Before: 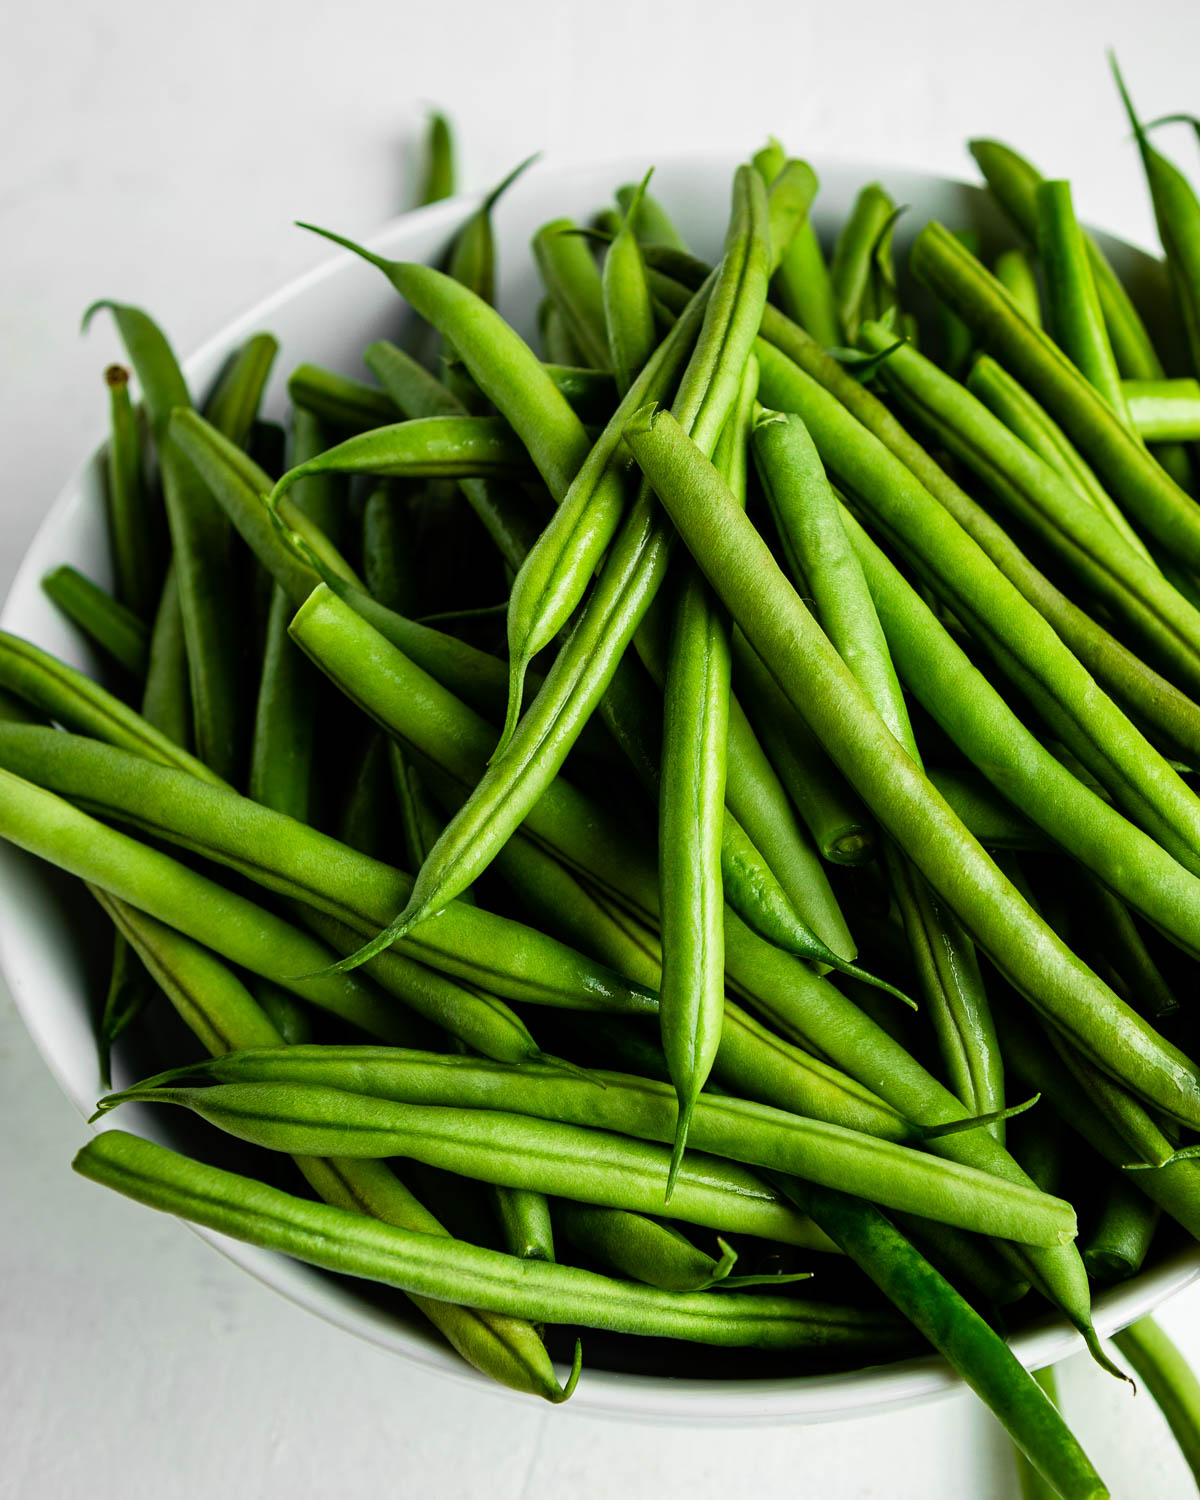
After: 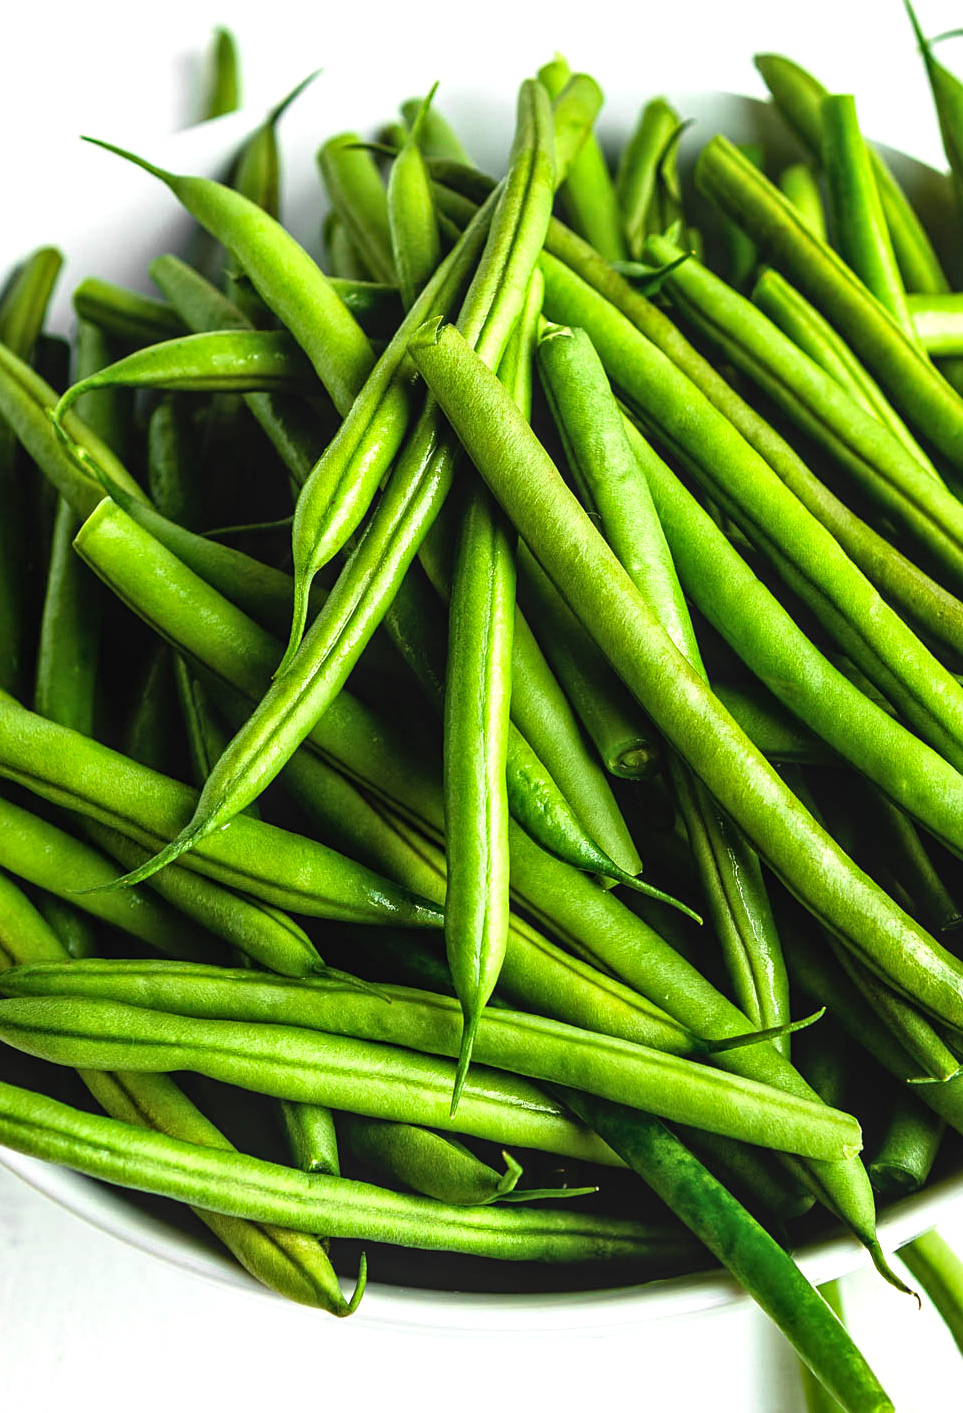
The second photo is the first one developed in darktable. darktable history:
exposure: black level correction 0, exposure 0.7 EV, compensate exposure bias true, compensate highlight preservation false
white balance: emerald 1
crop and rotate: left 17.959%, top 5.771%, right 1.742%
sharpen: amount 0.2
local contrast: detail 110%
